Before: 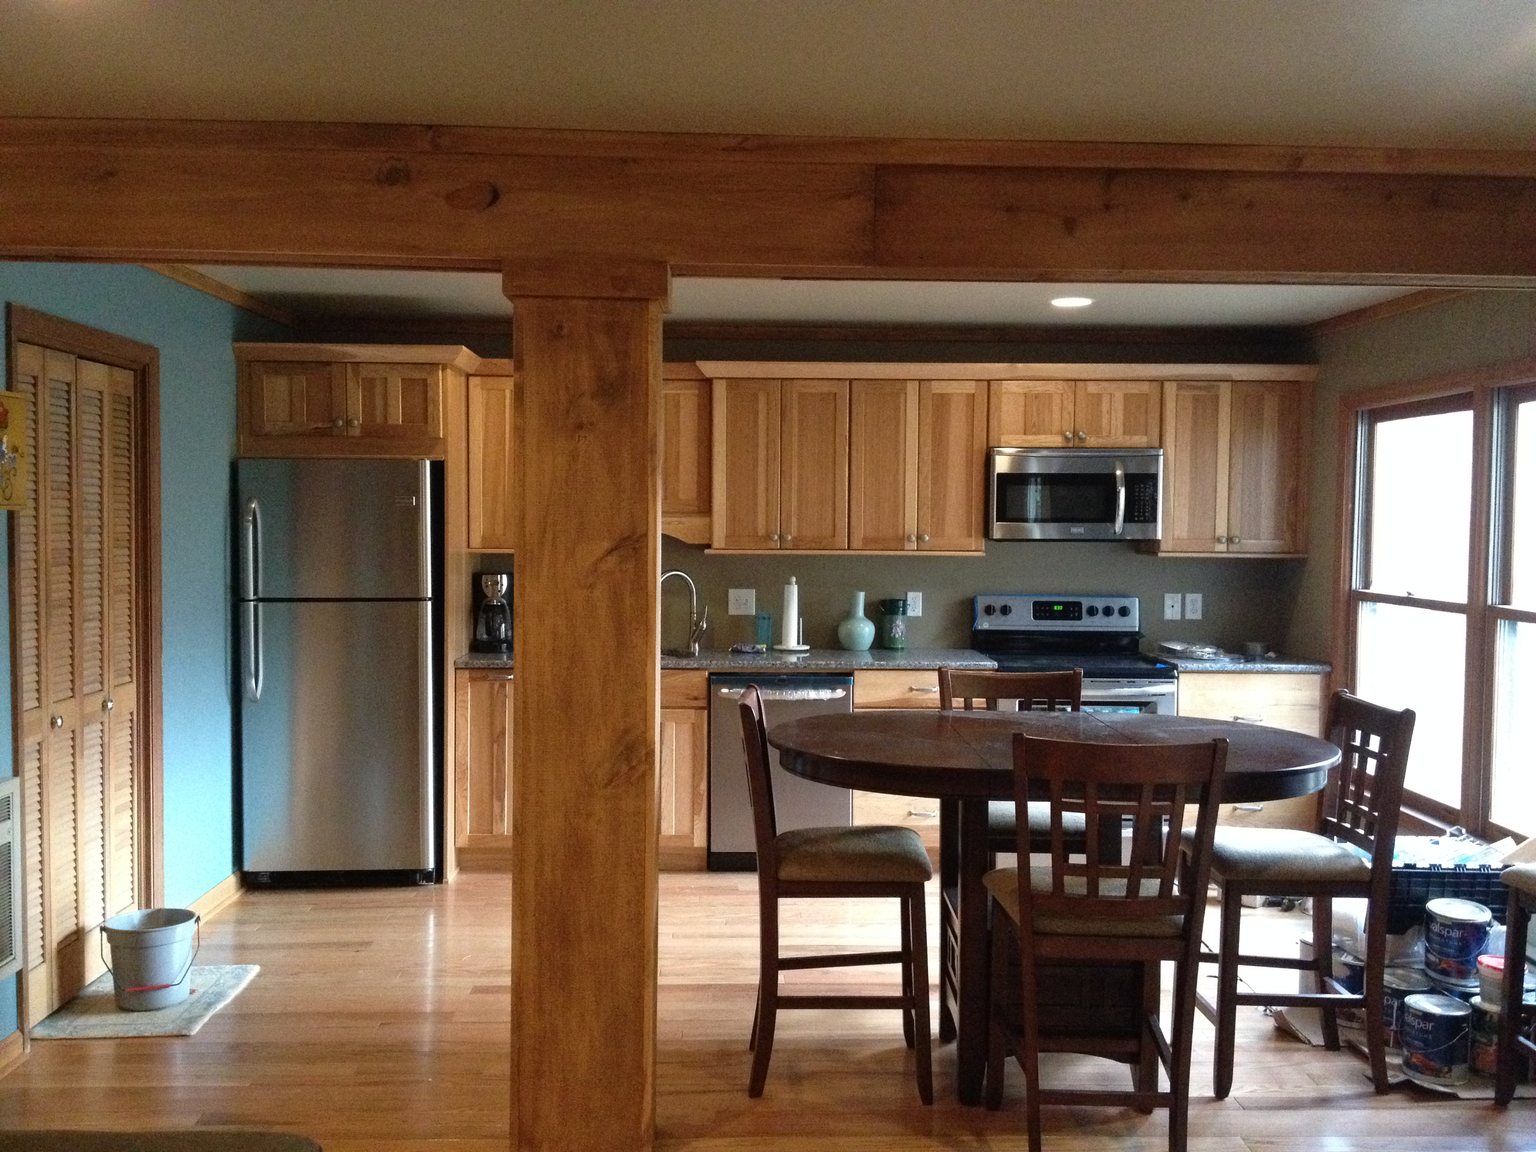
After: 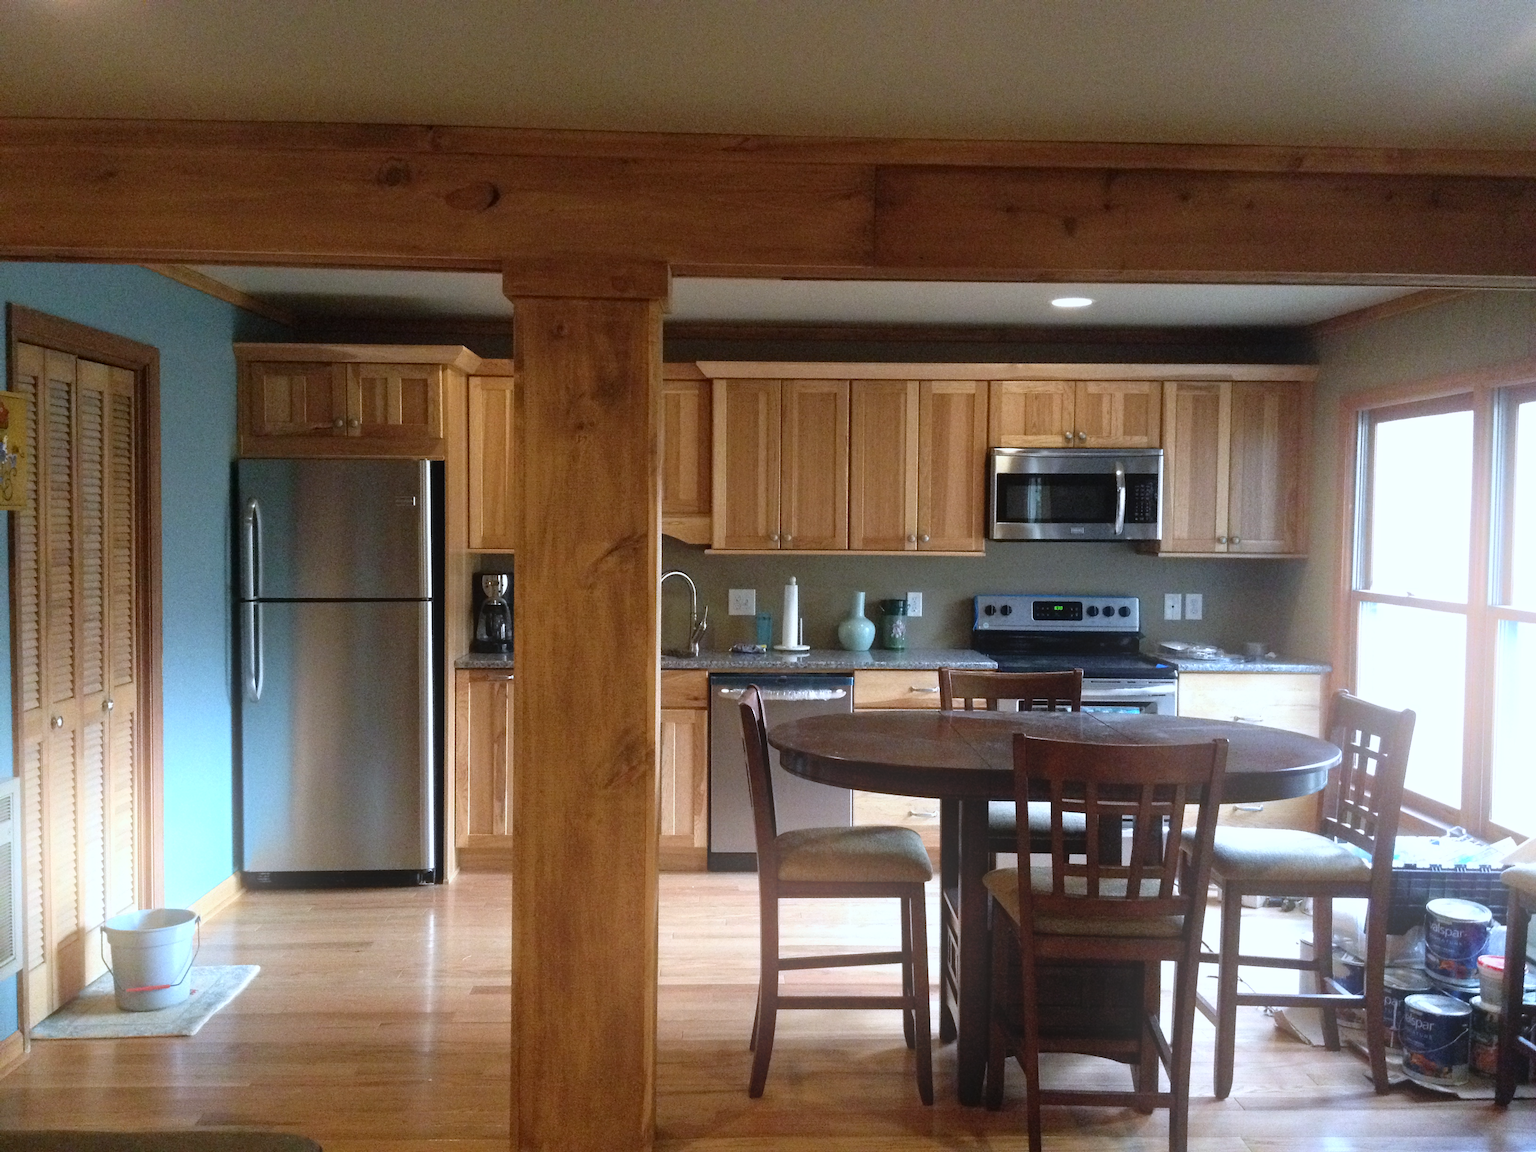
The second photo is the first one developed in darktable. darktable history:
bloom: size 38%, threshold 95%, strength 30%
white balance: red 0.954, blue 1.079
